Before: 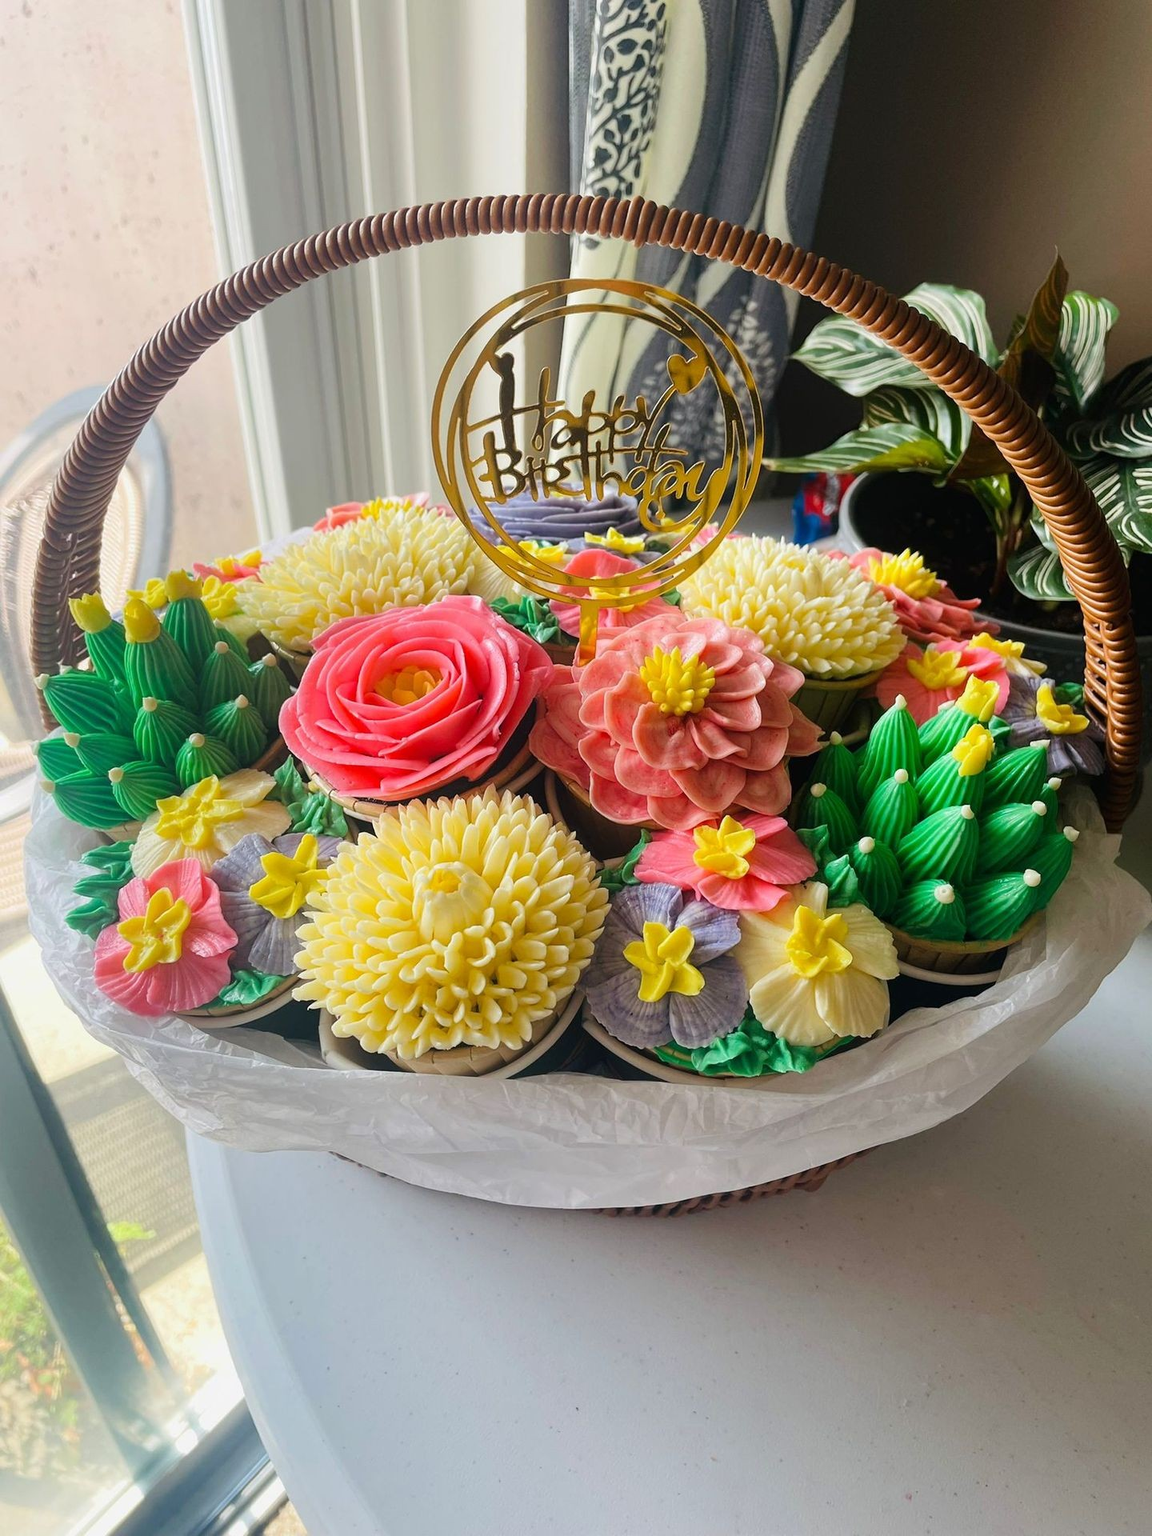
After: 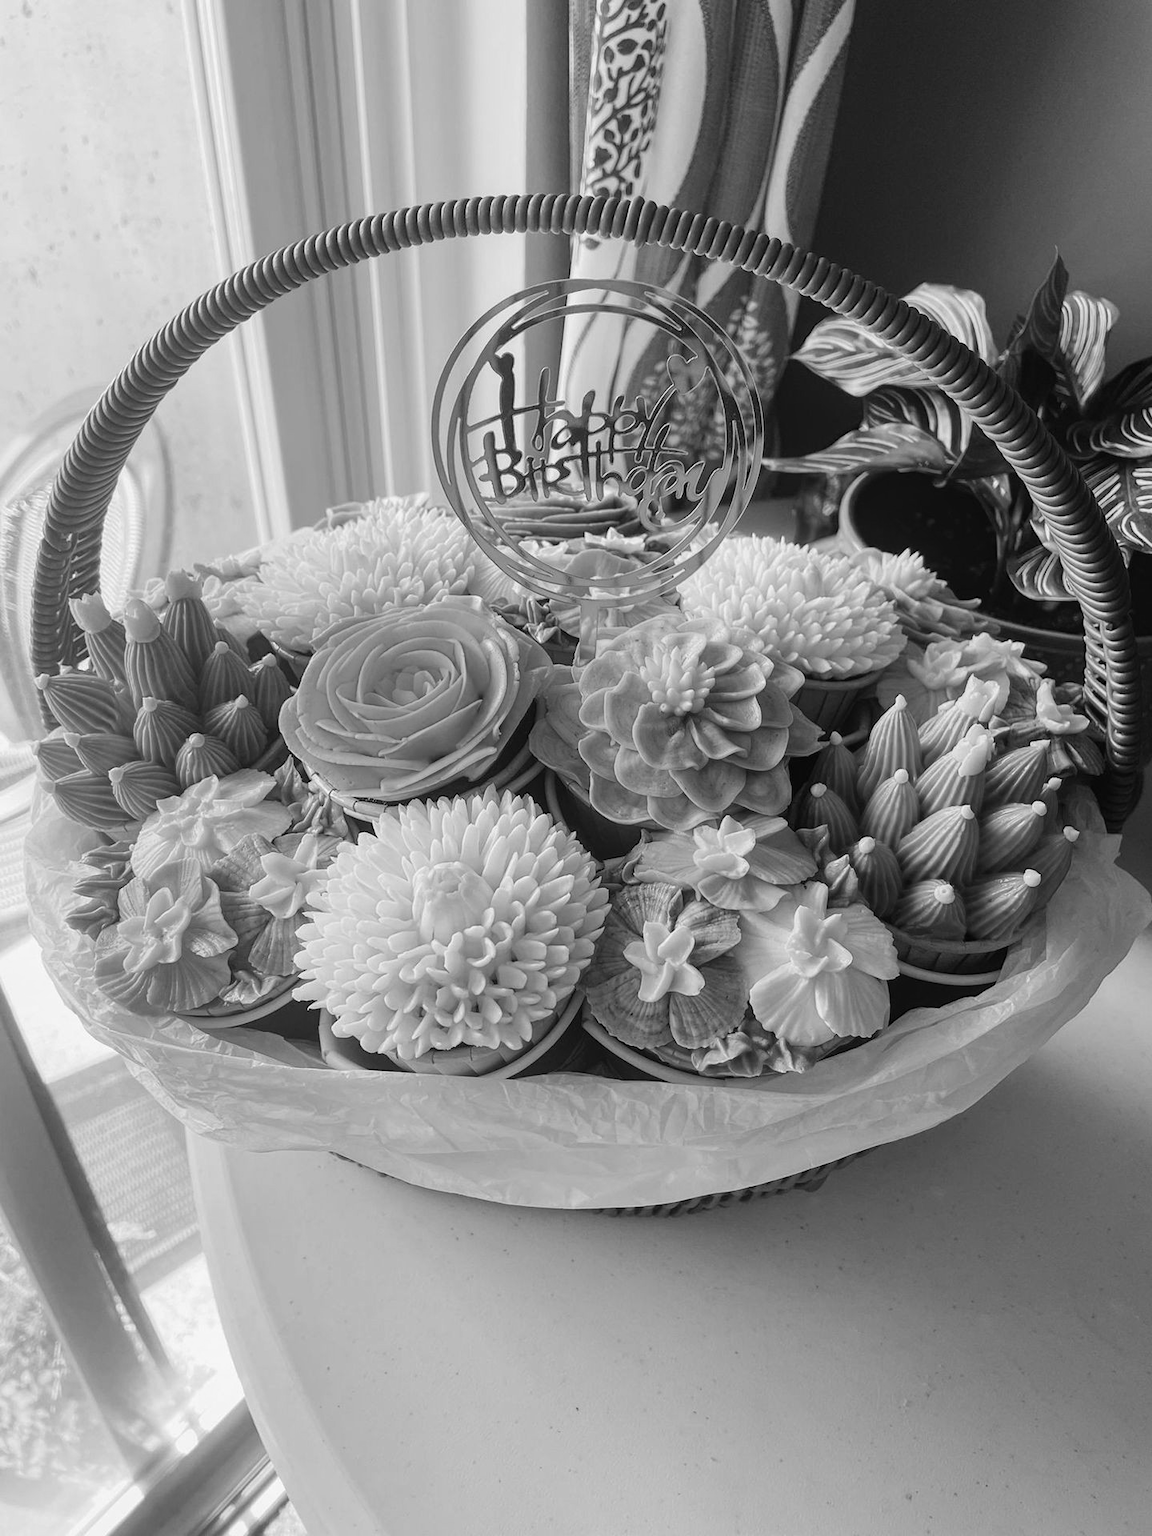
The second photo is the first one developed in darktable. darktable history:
monochrome: on, module defaults
local contrast: detail 110%
